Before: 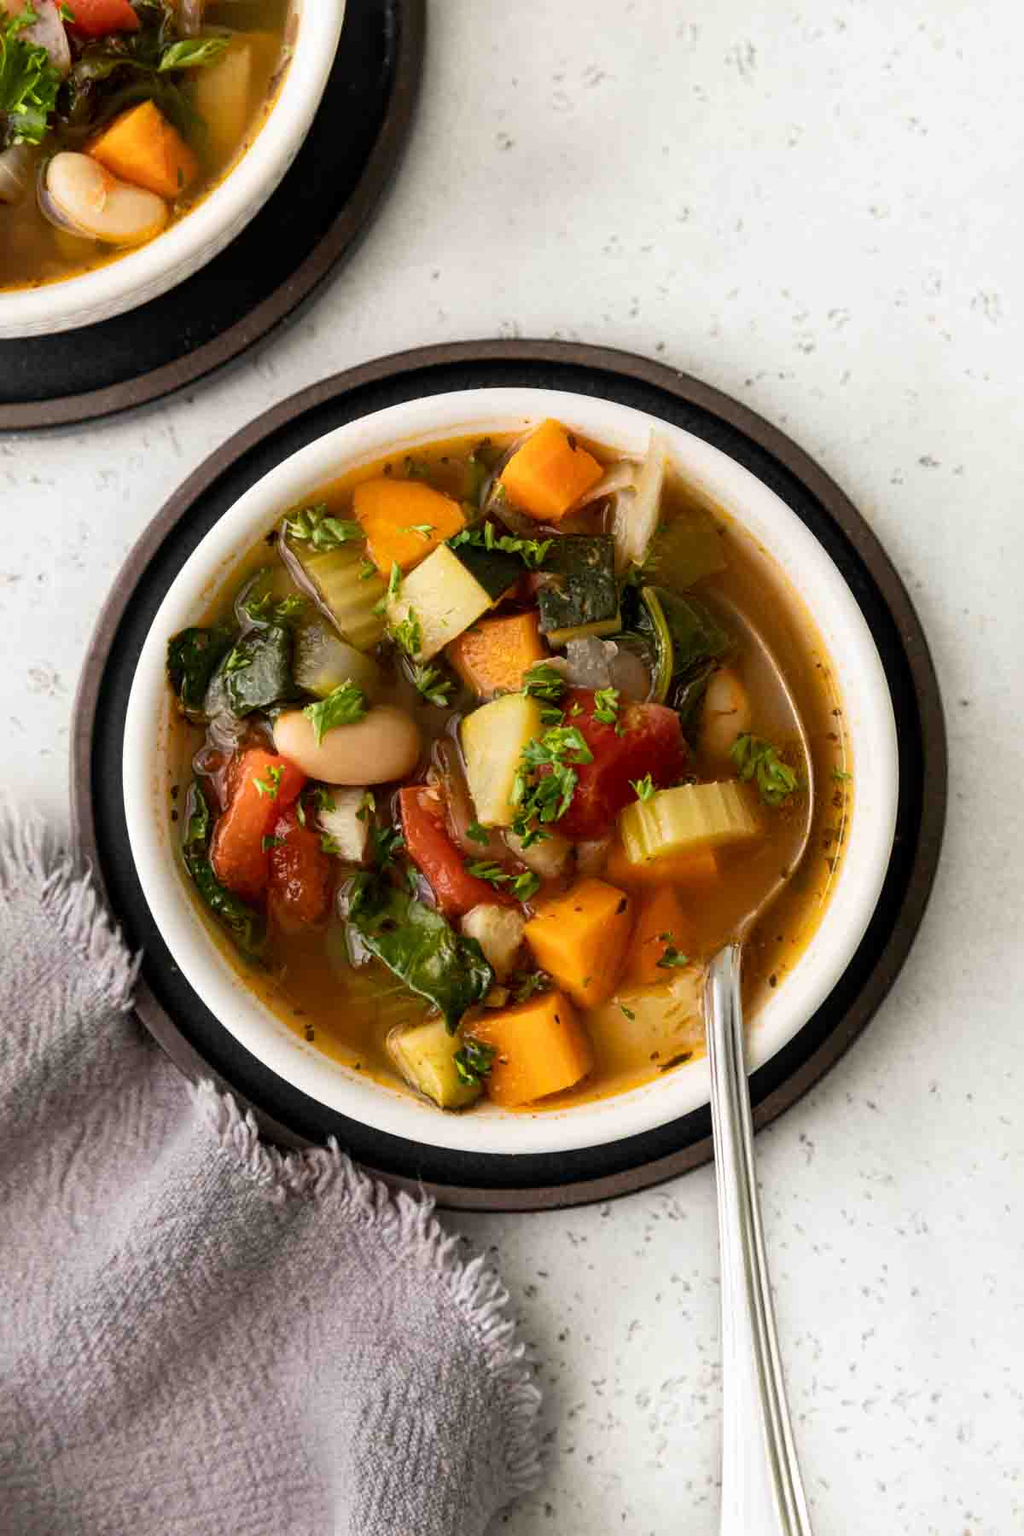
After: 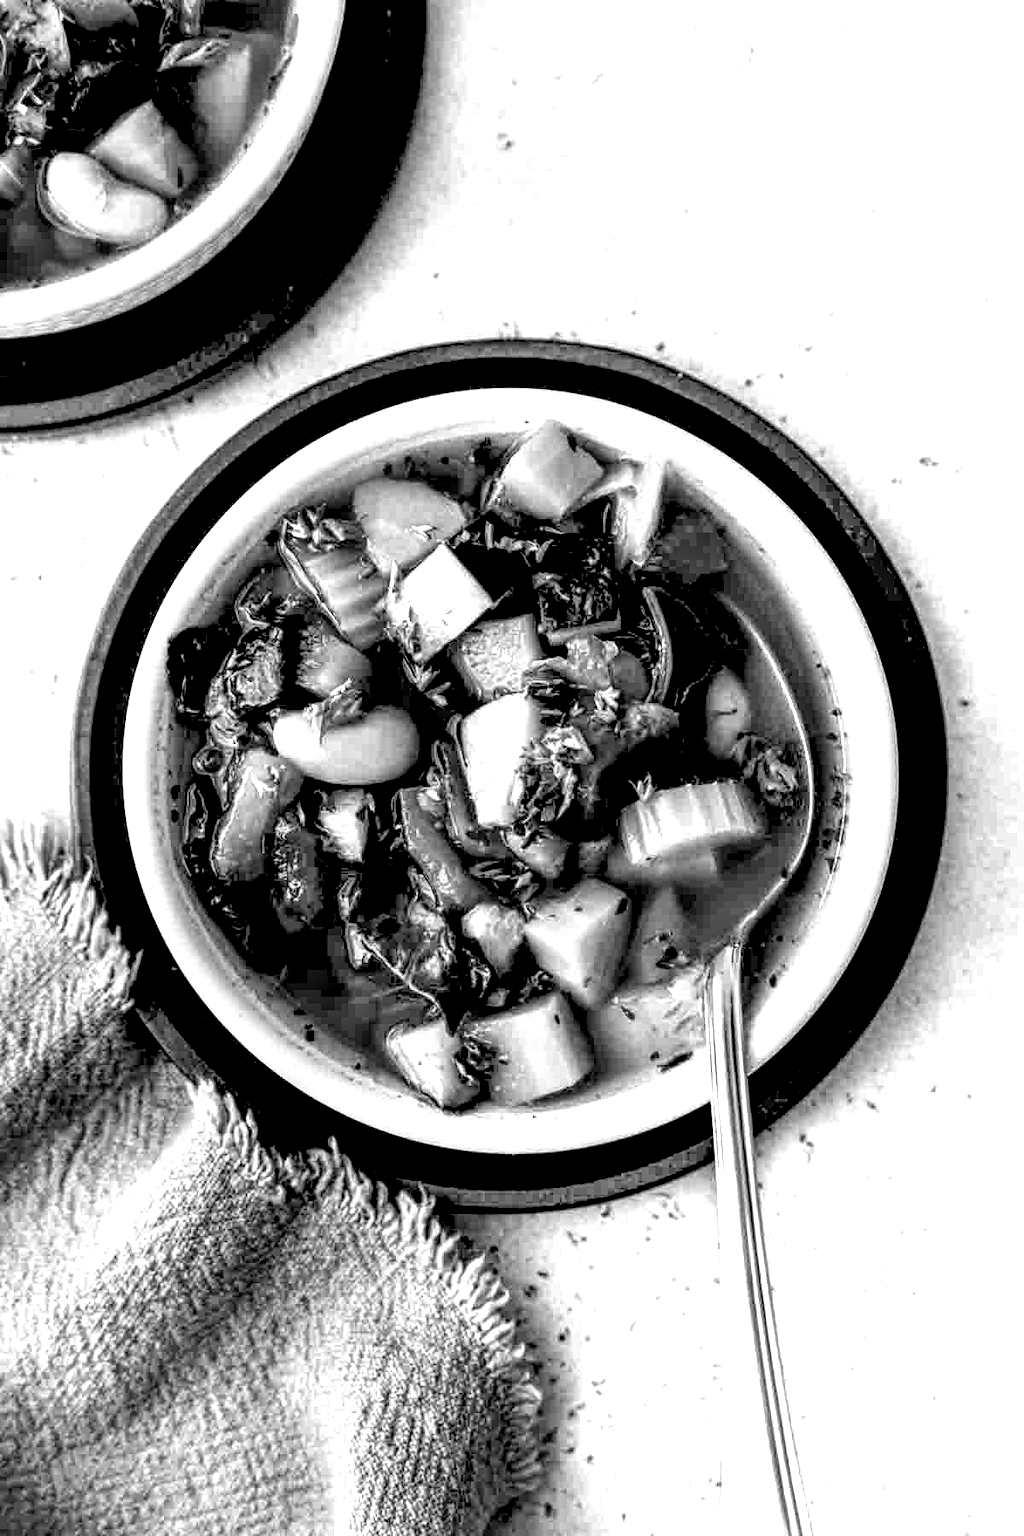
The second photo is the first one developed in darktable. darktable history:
exposure: black level correction 0.036, exposure 0.902 EV, compensate exposure bias true, compensate highlight preservation false
local contrast: highlights 18%, detail 186%
color zones: curves: ch1 [(0, -0.014) (0.143, -0.013) (0.286, -0.013) (0.429, -0.016) (0.571, -0.019) (0.714, -0.015) (0.857, 0.002) (1, -0.014)]
